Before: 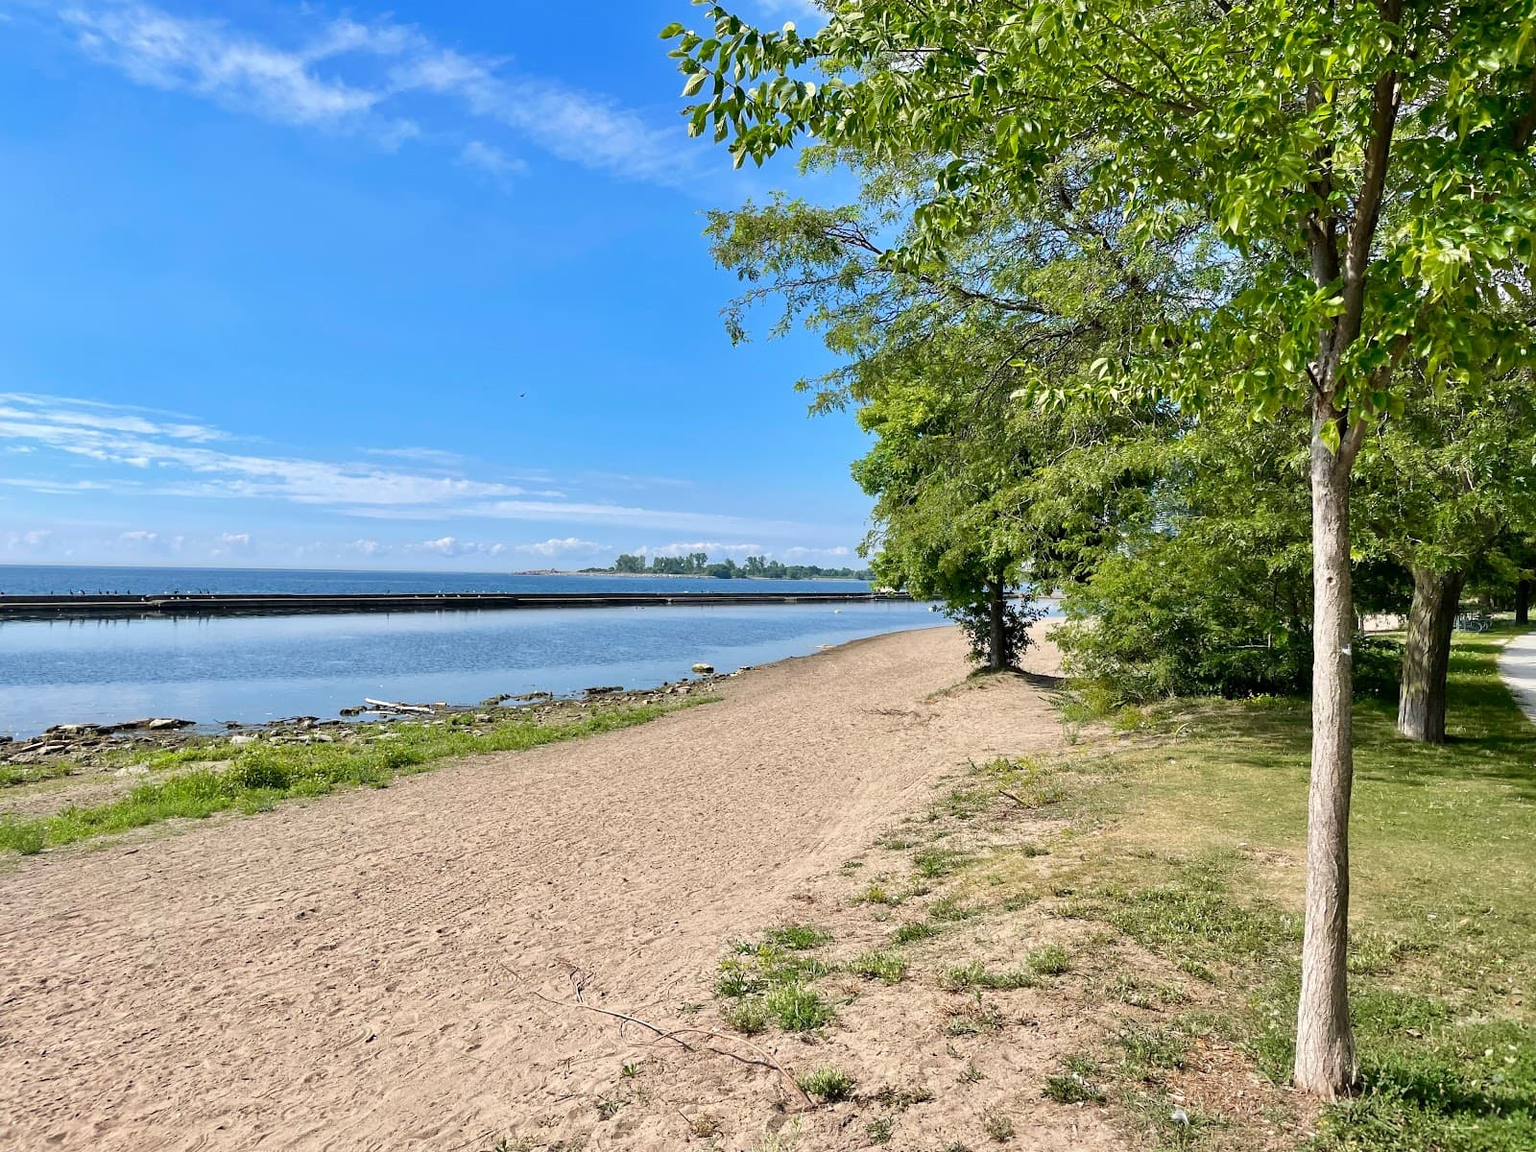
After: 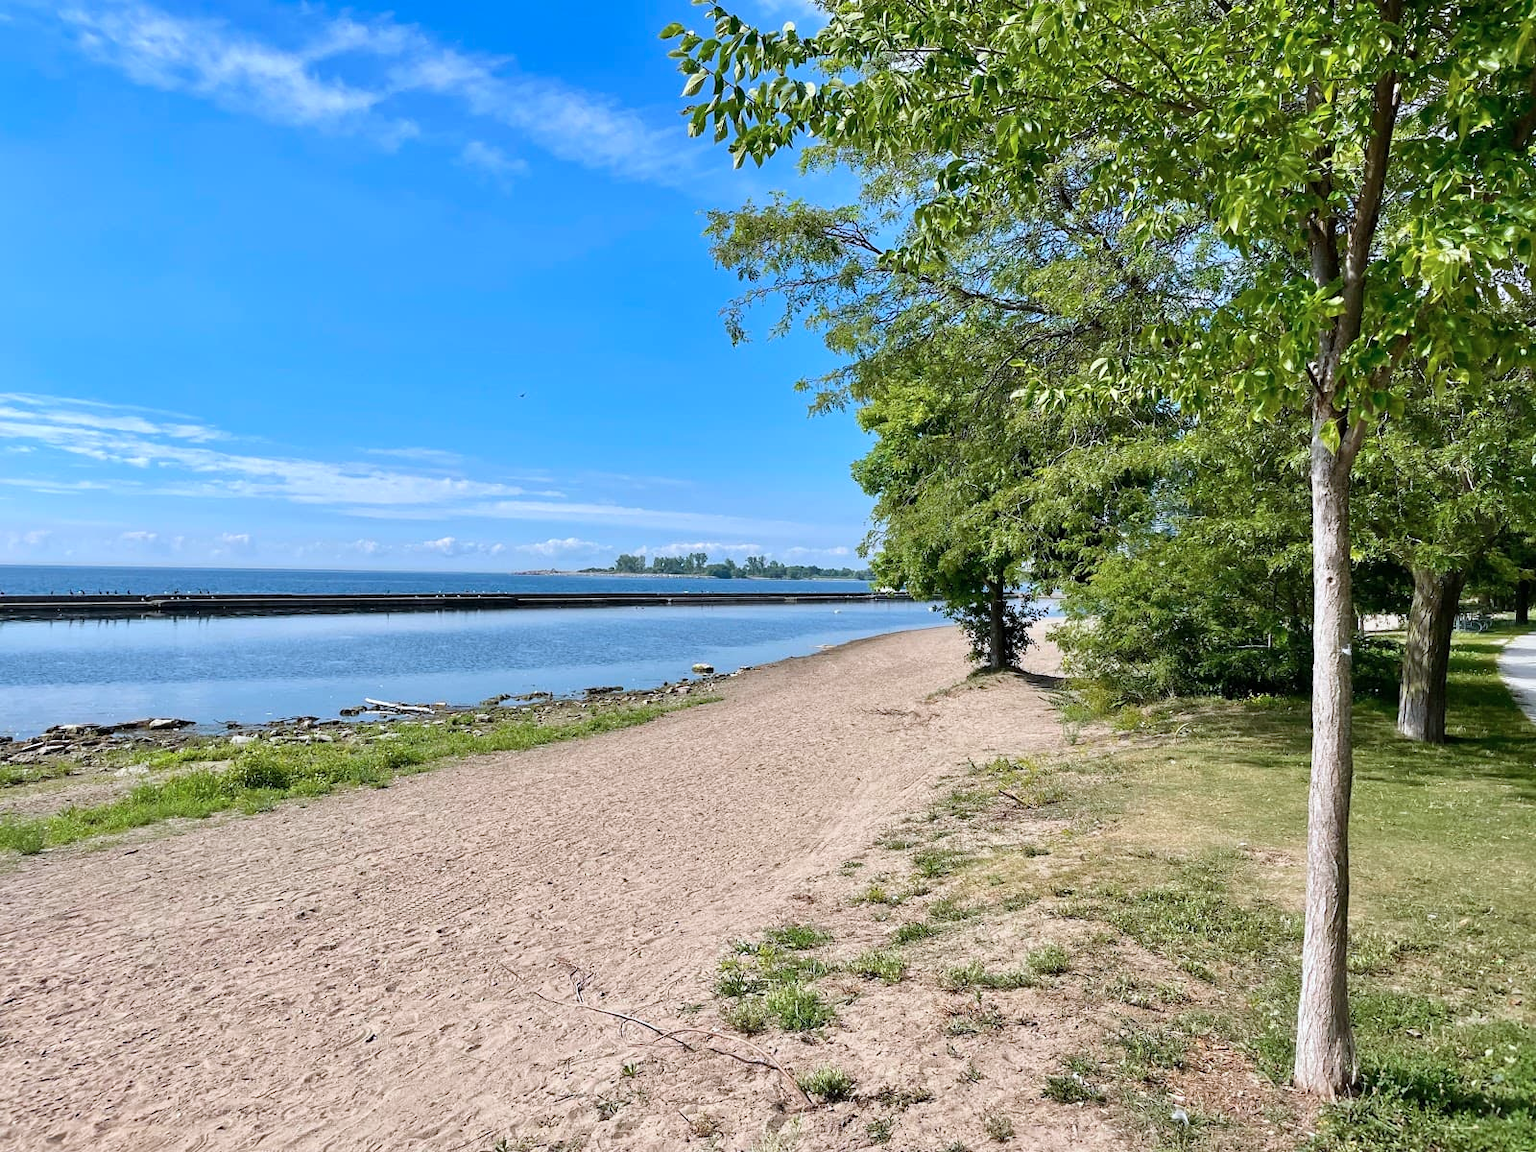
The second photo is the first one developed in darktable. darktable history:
color correction: highlights a* -0.741, highlights b* -8.78
